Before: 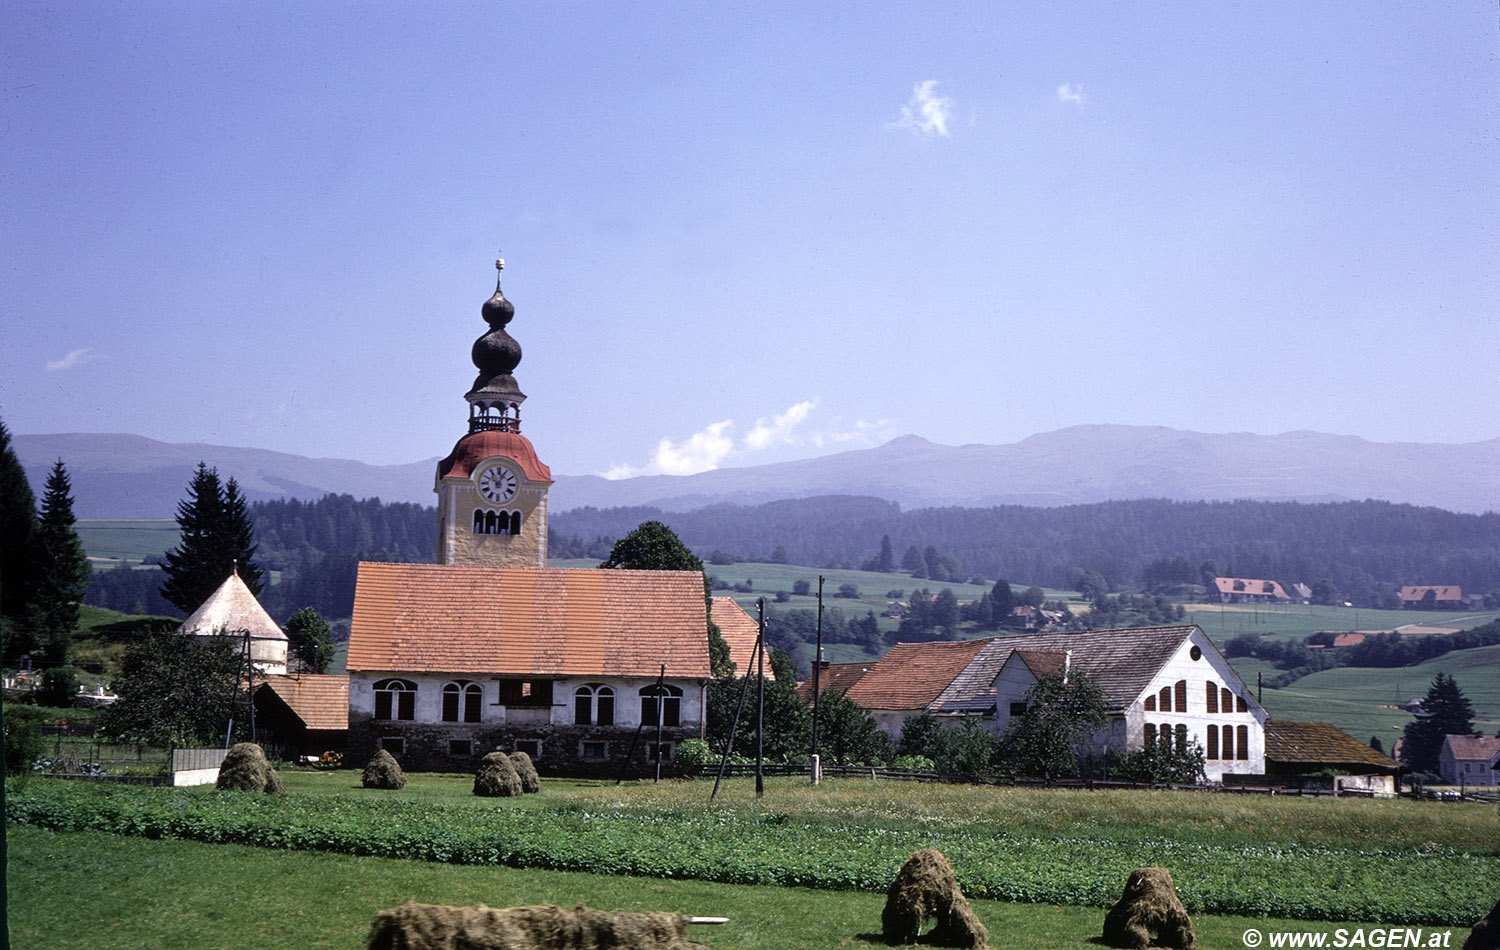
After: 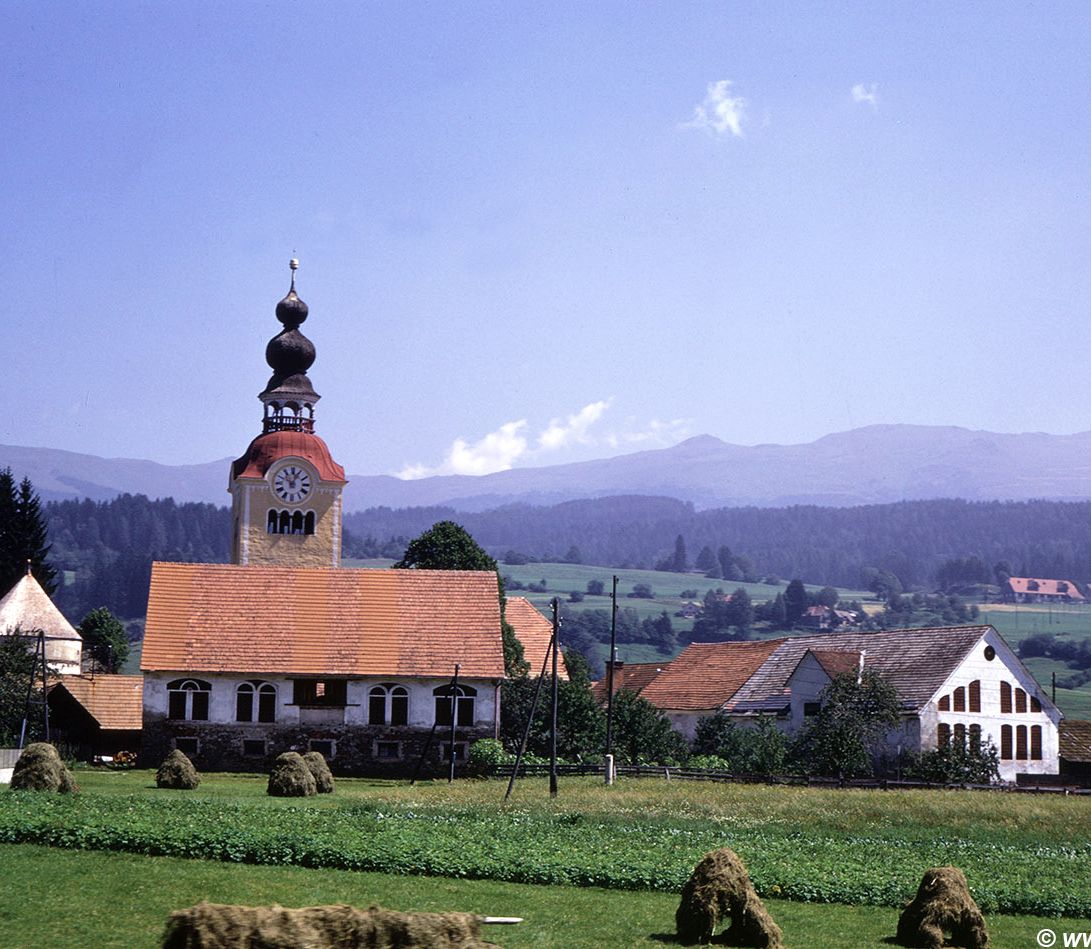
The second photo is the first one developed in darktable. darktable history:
tone equalizer: edges refinement/feathering 500, mask exposure compensation -1.57 EV, preserve details no
crop: left 13.777%, top 0%, right 13.444%
velvia: on, module defaults
